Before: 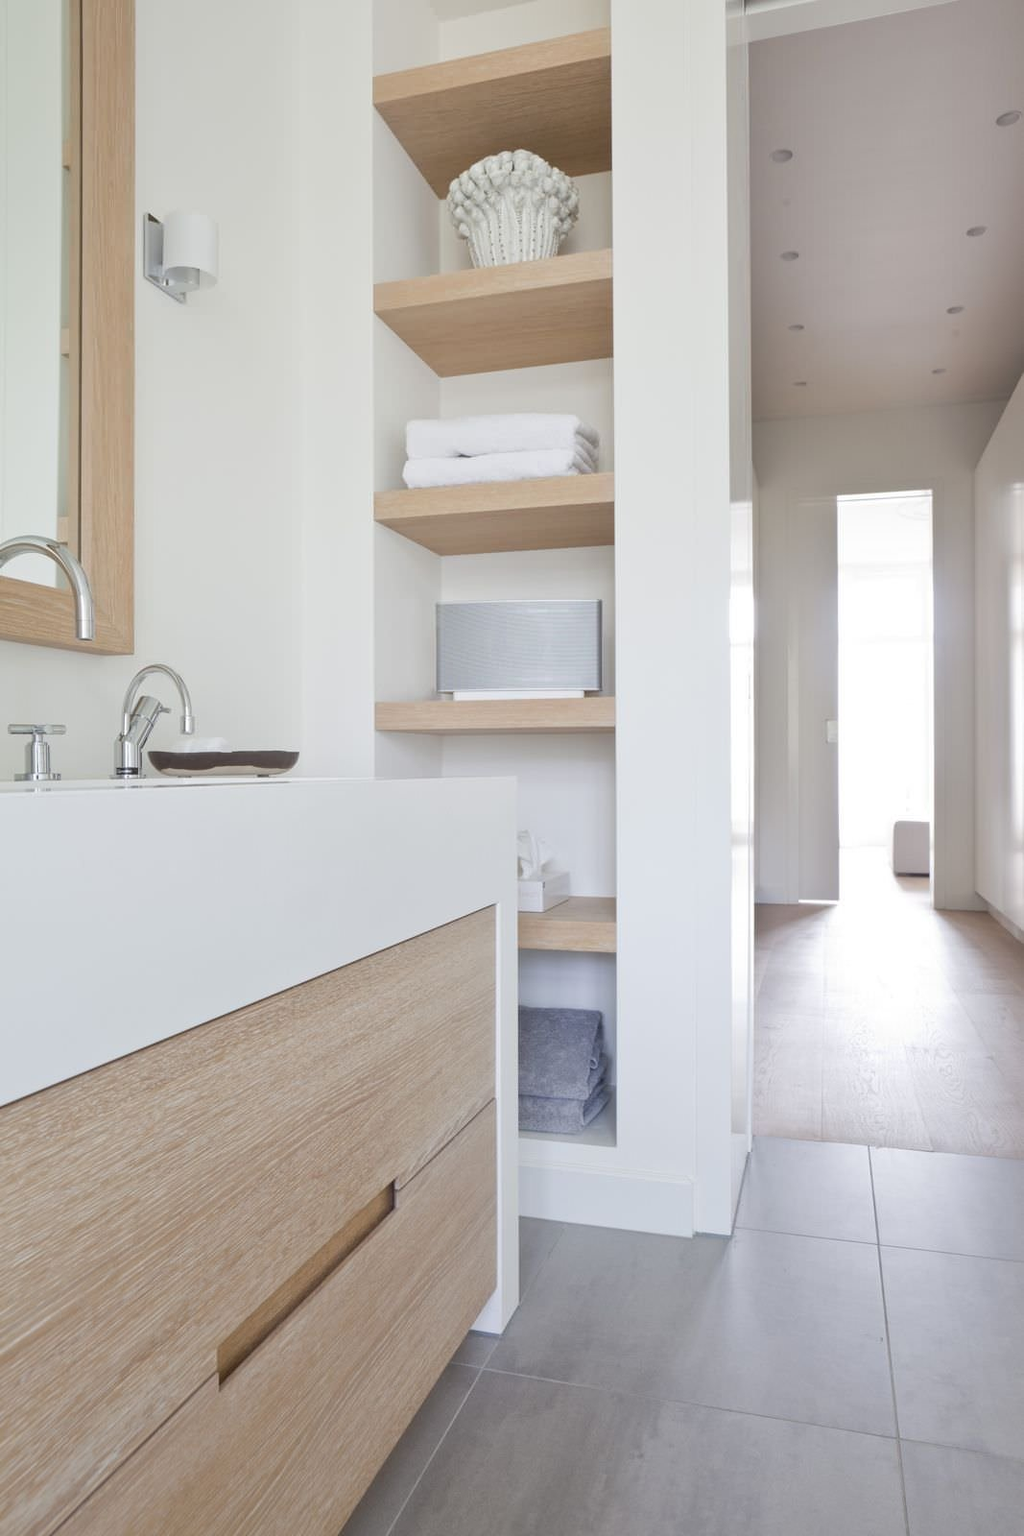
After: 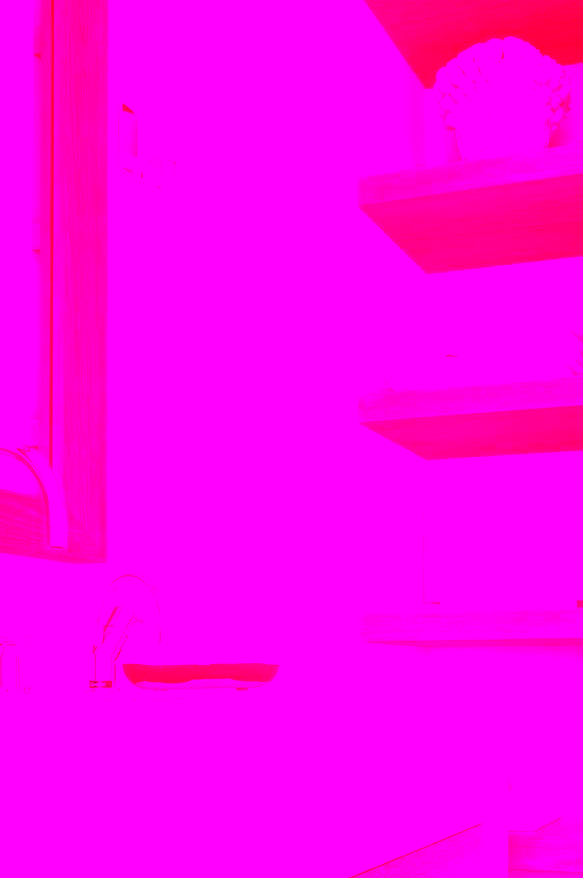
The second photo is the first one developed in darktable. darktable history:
crop and rotate: left 3.047%, top 7.509%, right 42.236%, bottom 37.598%
white balance: red 4.26, blue 1.802
rgb levels: preserve colors max RGB
color balance rgb: shadows lift › chroma 2%, shadows lift › hue 217.2°, power › chroma 0.25%, power › hue 60°, highlights gain › chroma 1.5%, highlights gain › hue 309.6°, global offset › luminance -0.5%, perceptual saturation grading › global saturation 15%, global vibrance 20%
